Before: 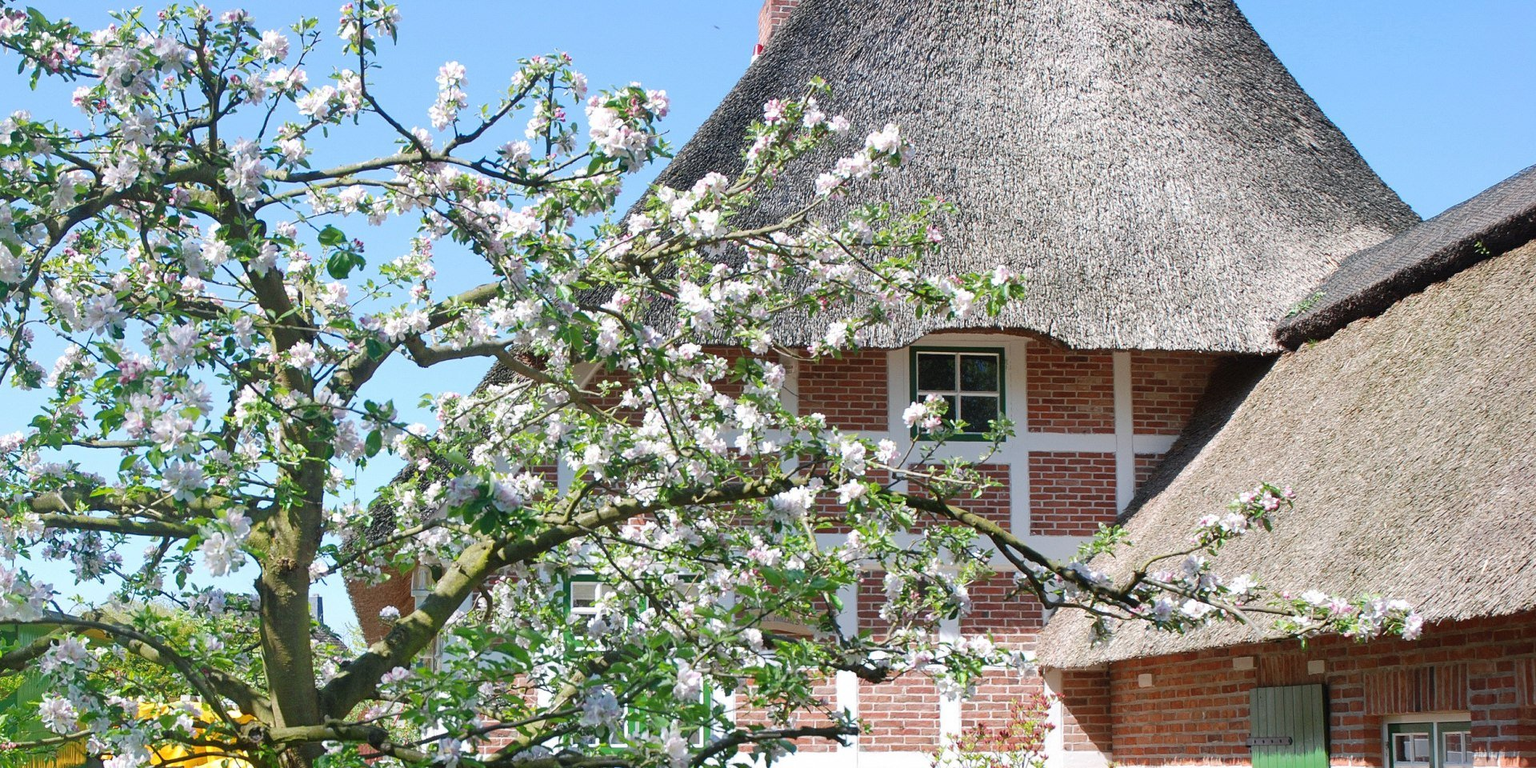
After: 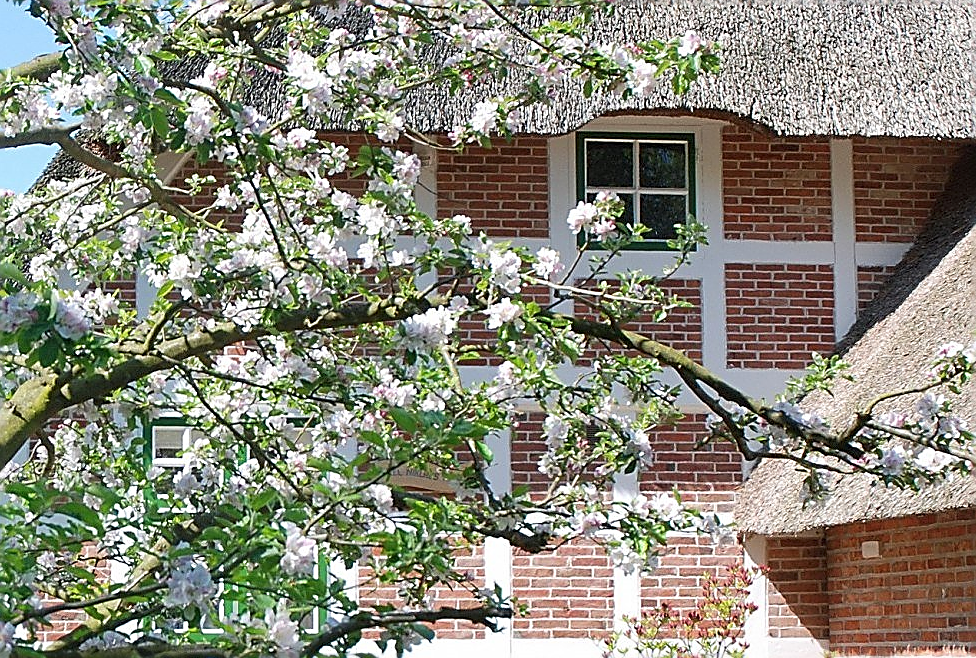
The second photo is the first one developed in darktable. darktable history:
sharpen: radius 1.656, amount 1.278
crop and rotate: left 29.261%, top 31.404%, right 19.865%
